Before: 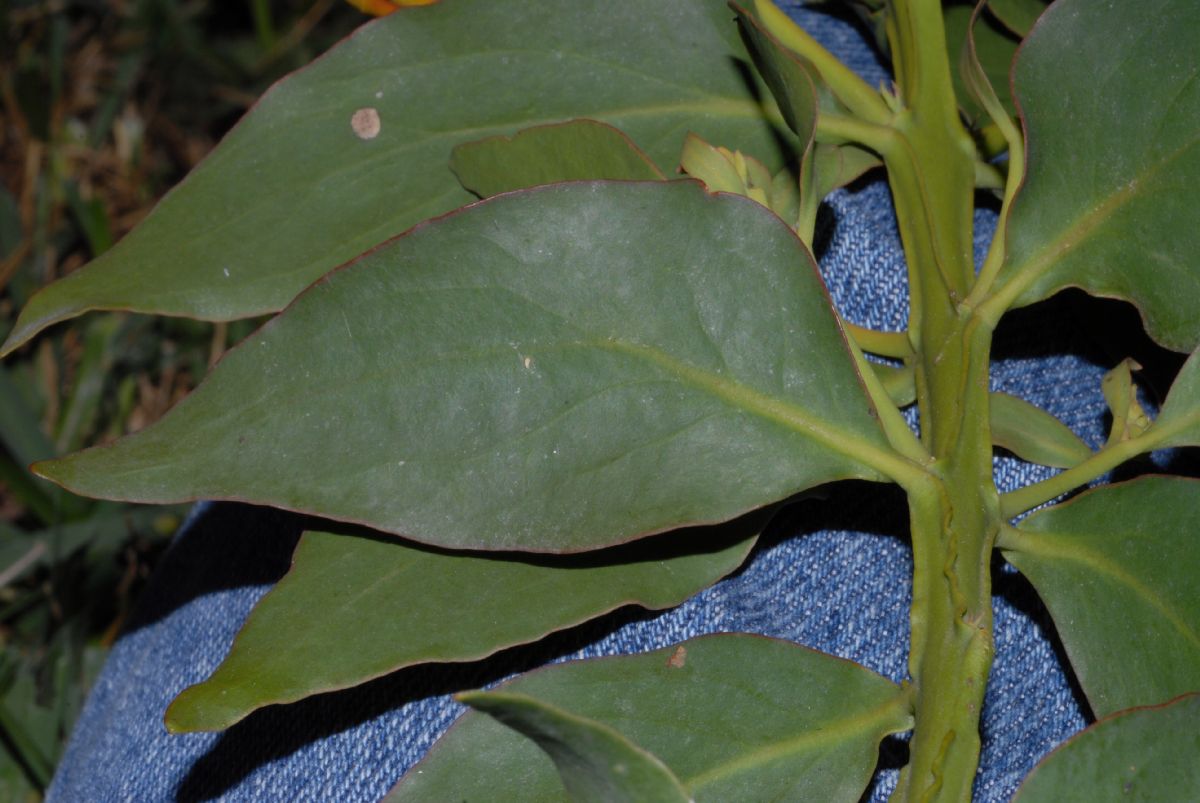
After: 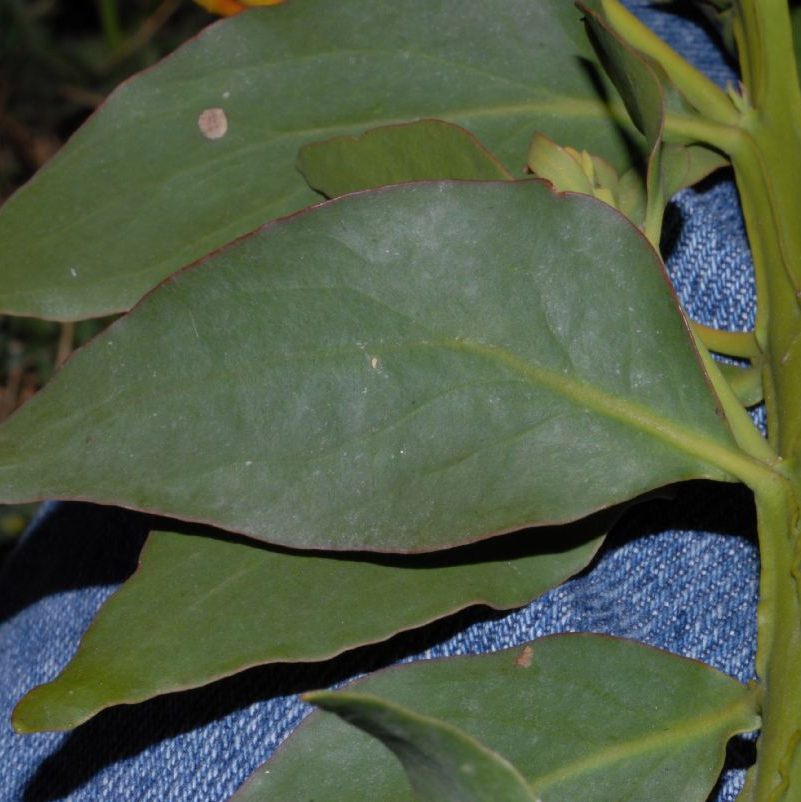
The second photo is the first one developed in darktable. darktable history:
crop and rotate: left 12.776%, right 20.424%
